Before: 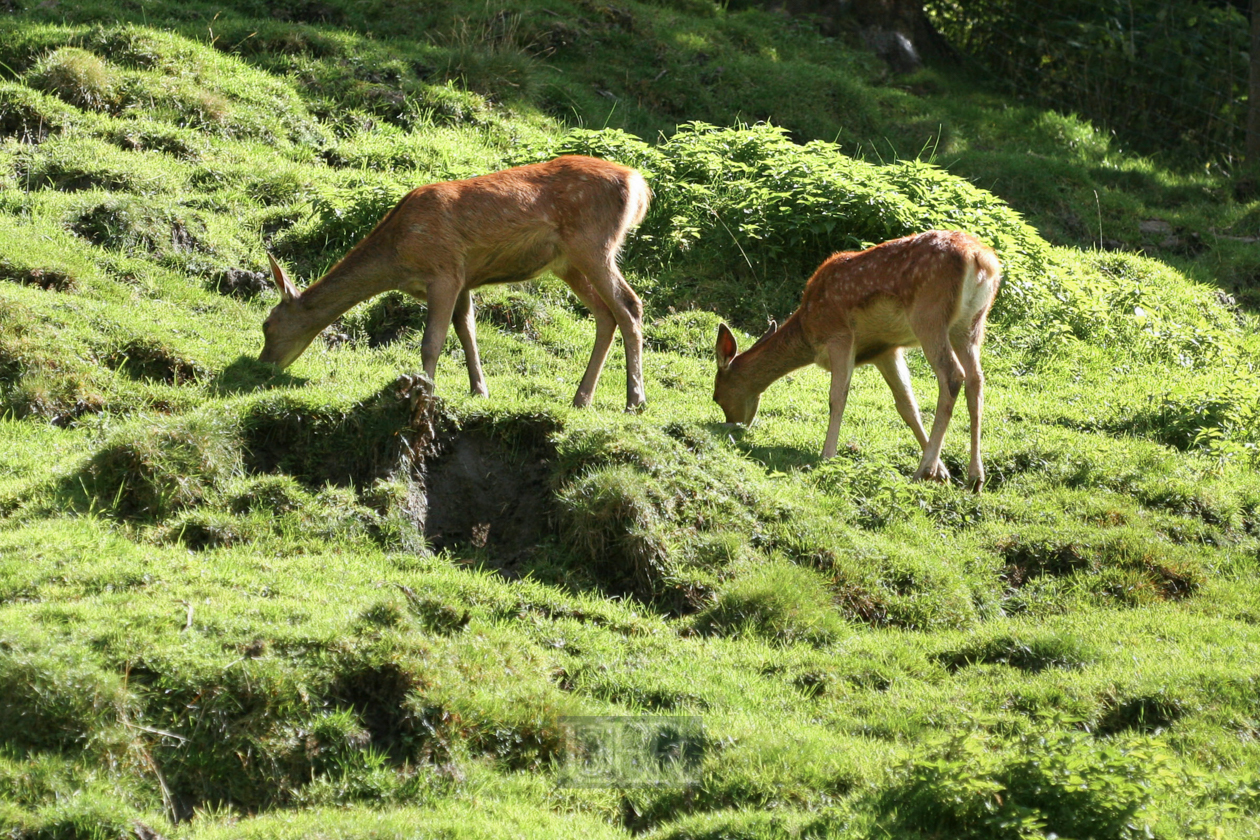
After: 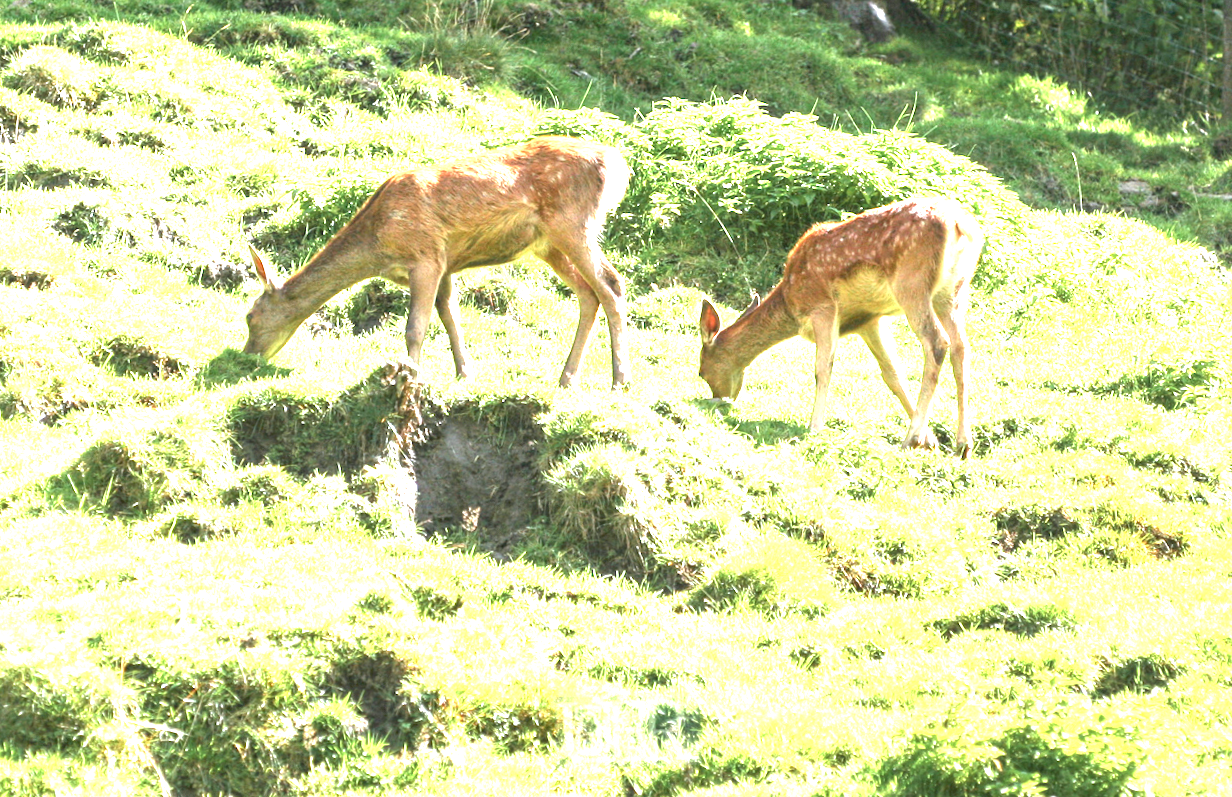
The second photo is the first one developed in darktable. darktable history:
exposure: black level correction 0, exposure 2.327 EV, compensate exposure bias true, compensate highlight preservation false
rotate and perspective: rotation -2°, crop left 0.022, crop right 0.978, crop top 0.049, crop bottom 0.951
local contrast: on, module defaults
tone equalizer: on, module defaults
white balance: red 1.004, blue 1.024
